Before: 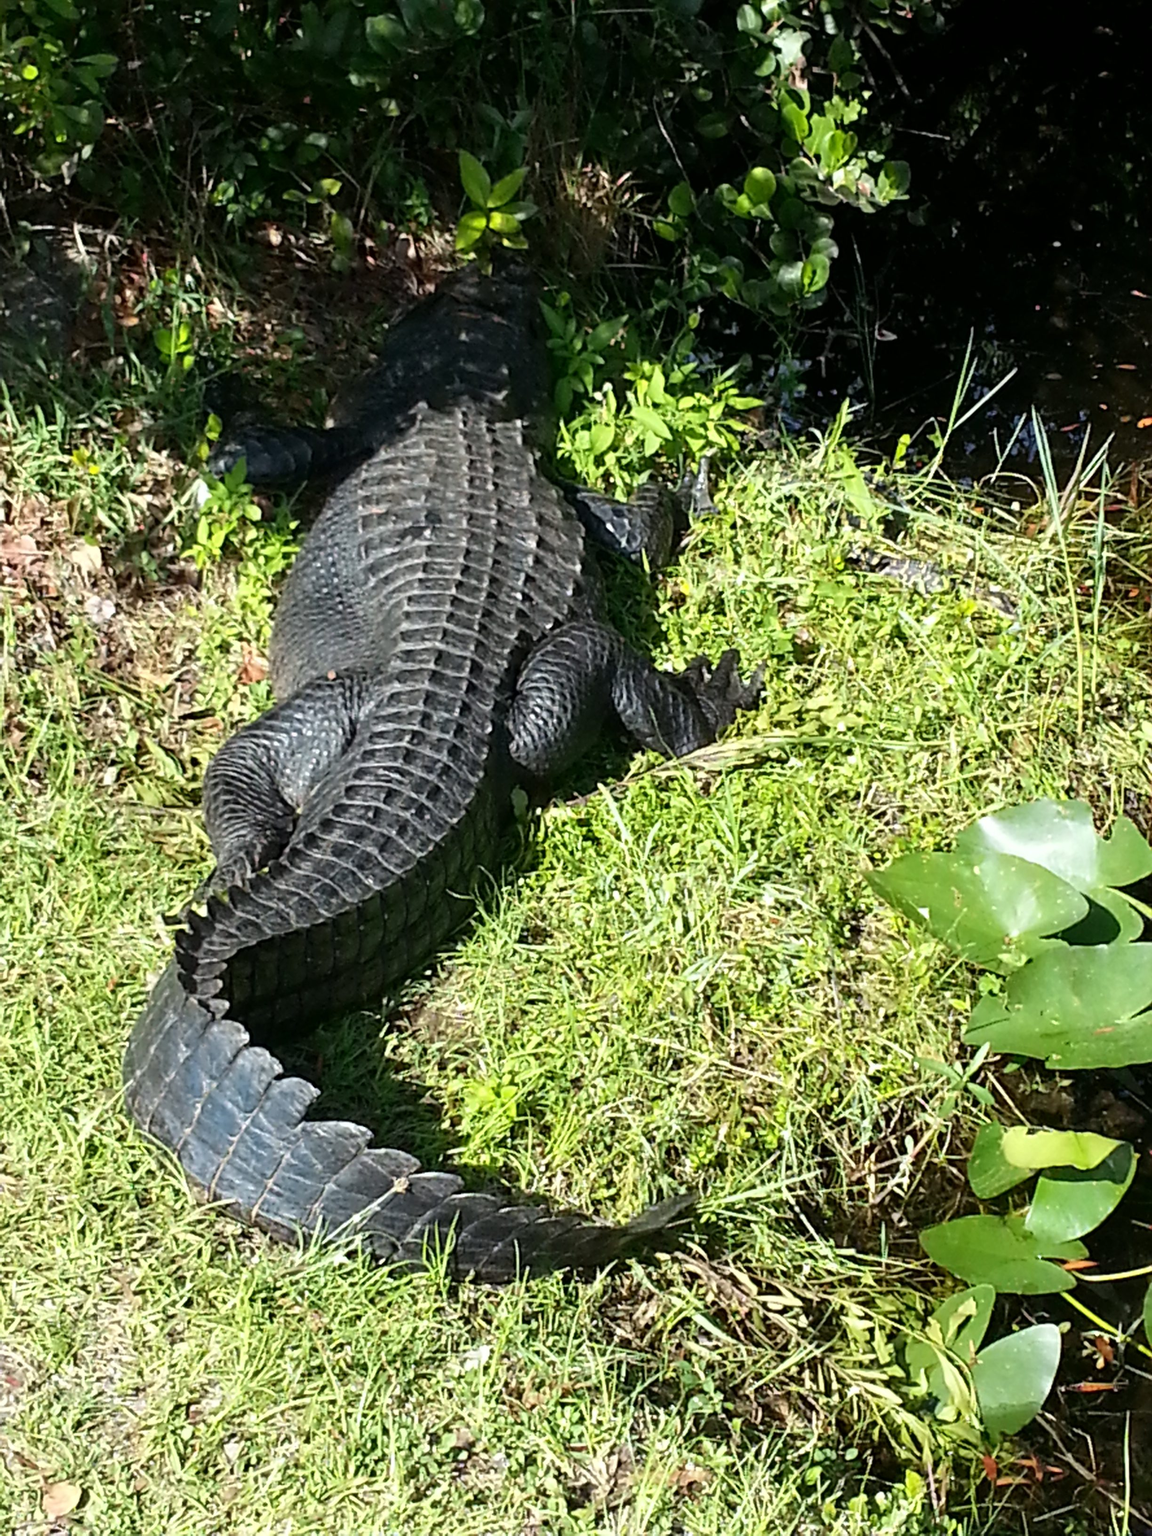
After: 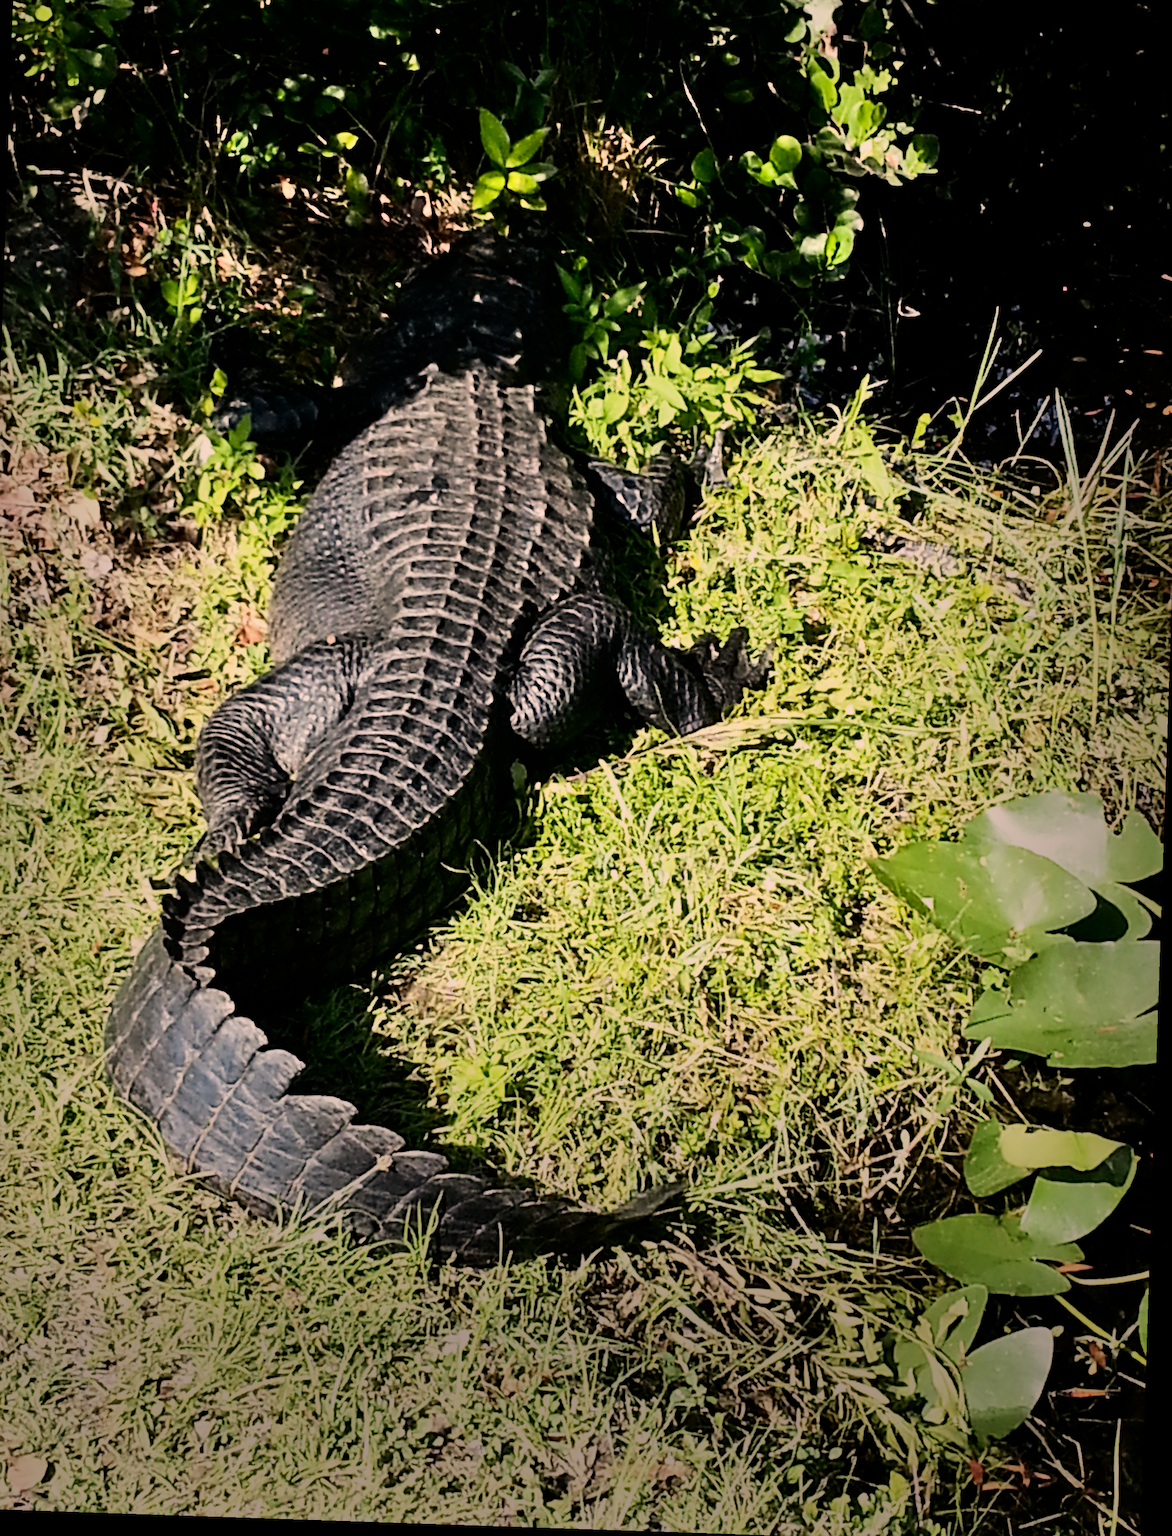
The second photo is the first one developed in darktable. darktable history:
contrast brightness saturation: contrast 0.221
vignetting: fall-off start 54.14%, brightness -0.582, saturation -0.119, center (-0.069, -0.312), automatic ratio true, width/height ratio 1.315, shape 0.211
shadows and highlights: shadows 48.57, highlights -42.36, soften with gaussian
color correction: highlights a* 11.73, highlights b* 12.13
crop and rotate: angle -1.93°, left 3.095%, top 3.861%, right 1.553%, bottom 0.651%
filmic rgb: black relative exposure -9.19 EV, white relative exposure 6.76 EV, hardness 3.09, contrast 1.057
